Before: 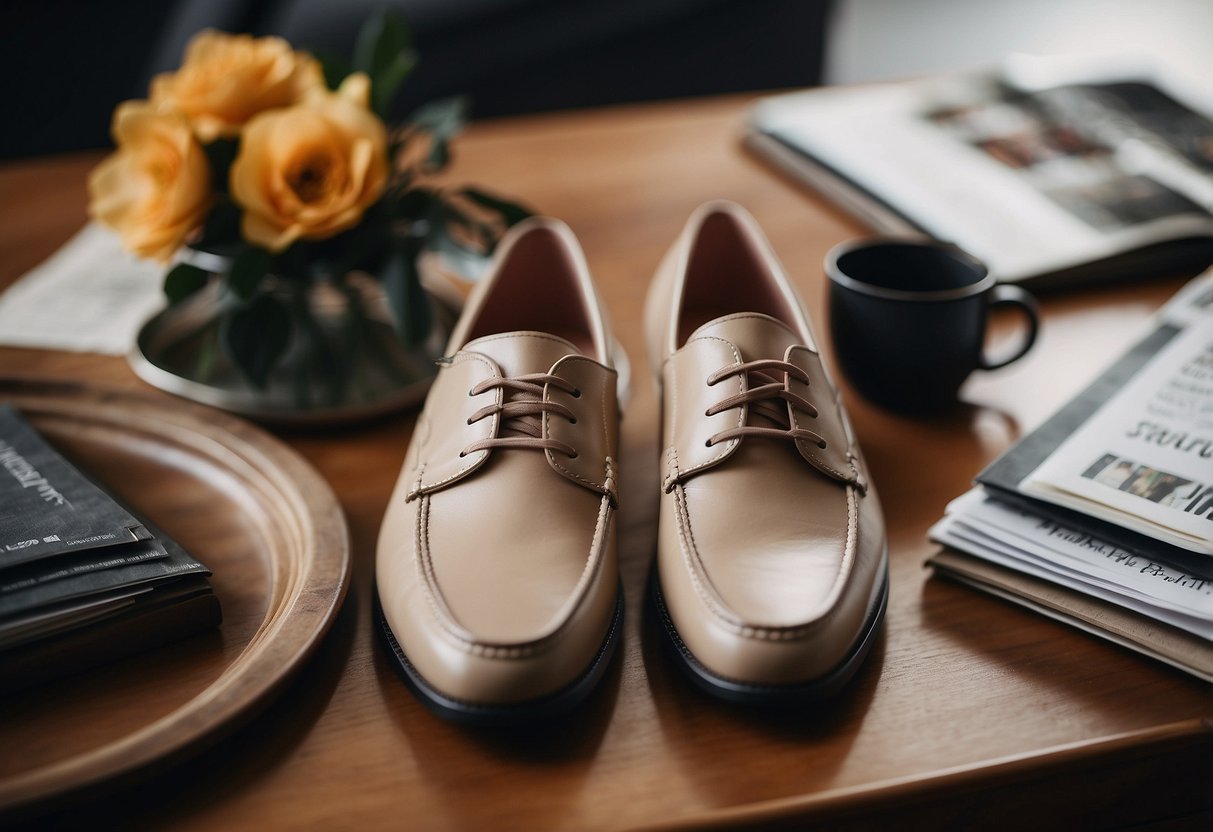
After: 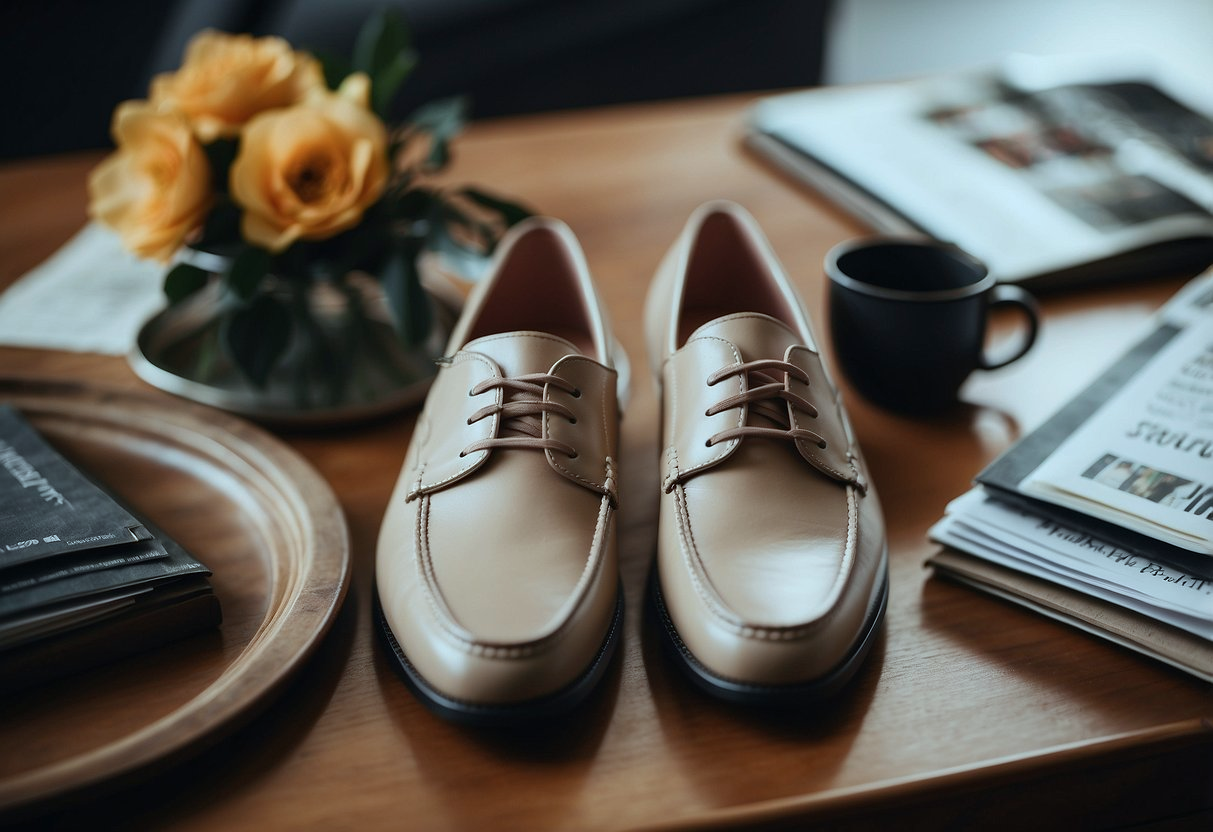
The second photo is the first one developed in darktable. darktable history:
color correction: highlights a* -10.05, highlights b* -9.71
